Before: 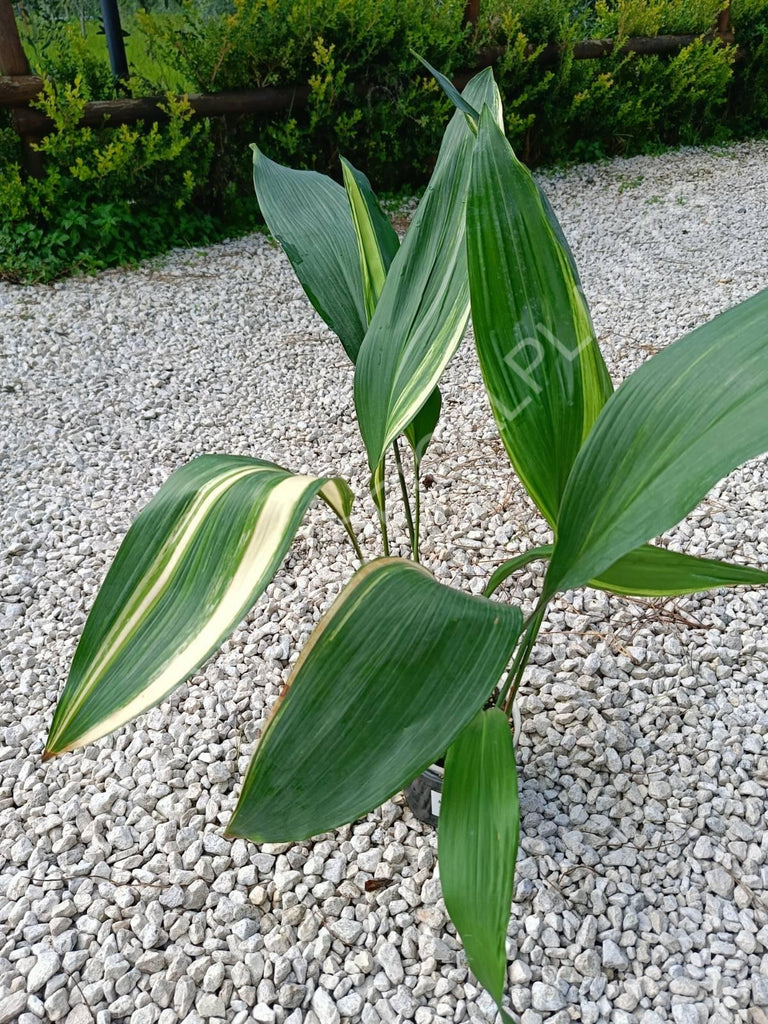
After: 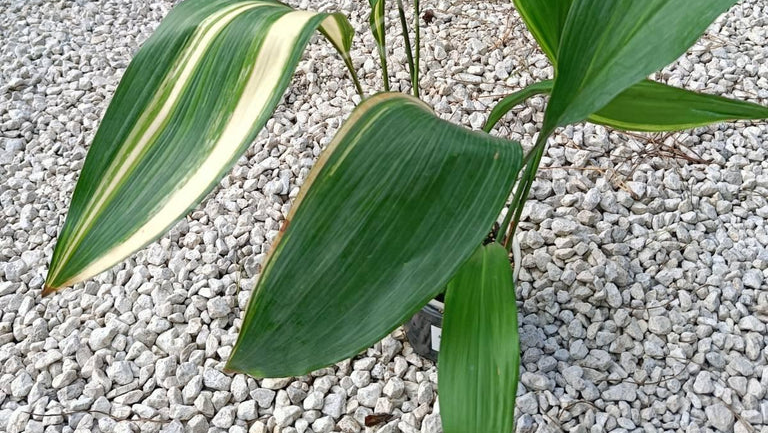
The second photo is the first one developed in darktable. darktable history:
crop: top 45.433%, bottom 12.186%
